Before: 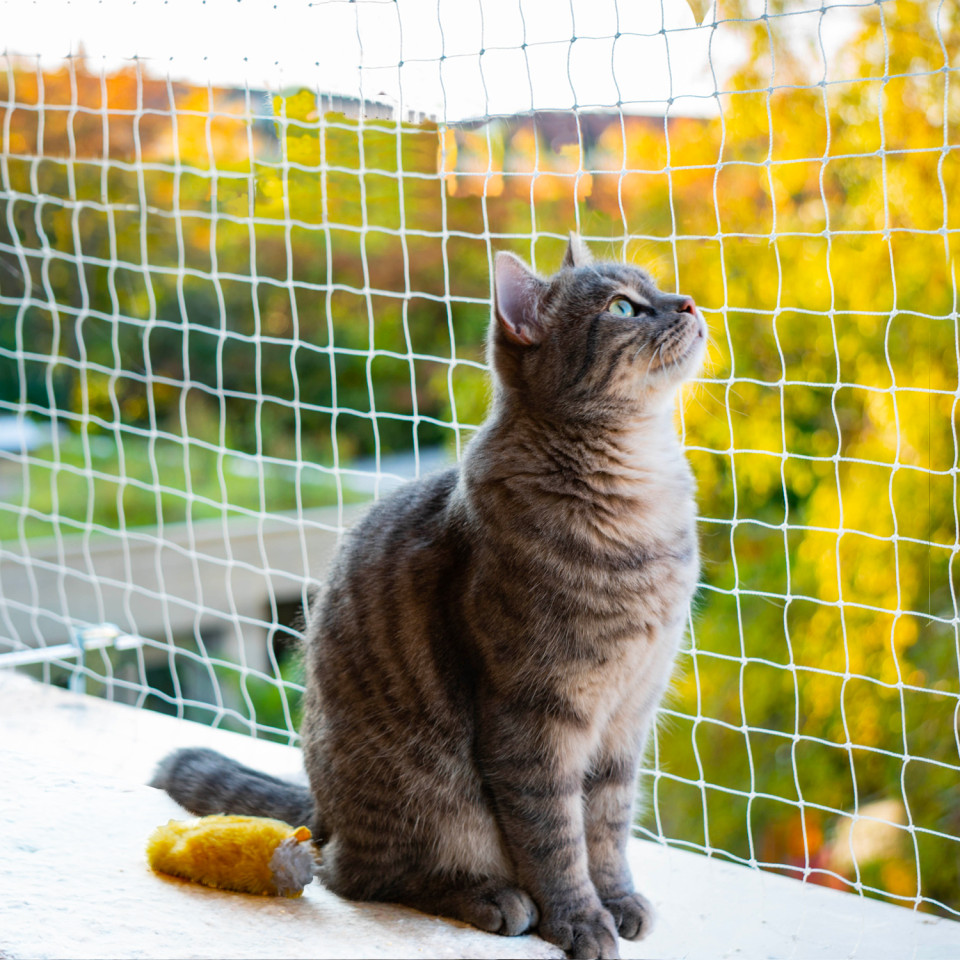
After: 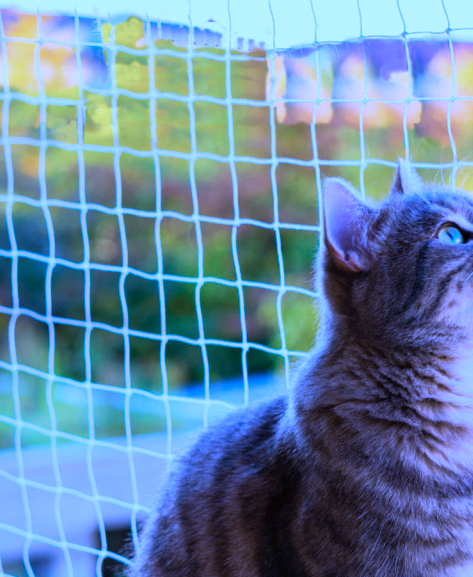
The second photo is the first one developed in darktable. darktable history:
crop: left 17.835%, top 7.675%, right 32.881%, bottom 32.213%
color calibration: output R [1.063, -0.012, -0.003, 0], output B [-0.079, 0.047, 1, 0], illuminant custom, x 0.46, y 0.43, temperature 2642.66 K
white balance: red 0.967, blue 1.119, emerald 0.756
